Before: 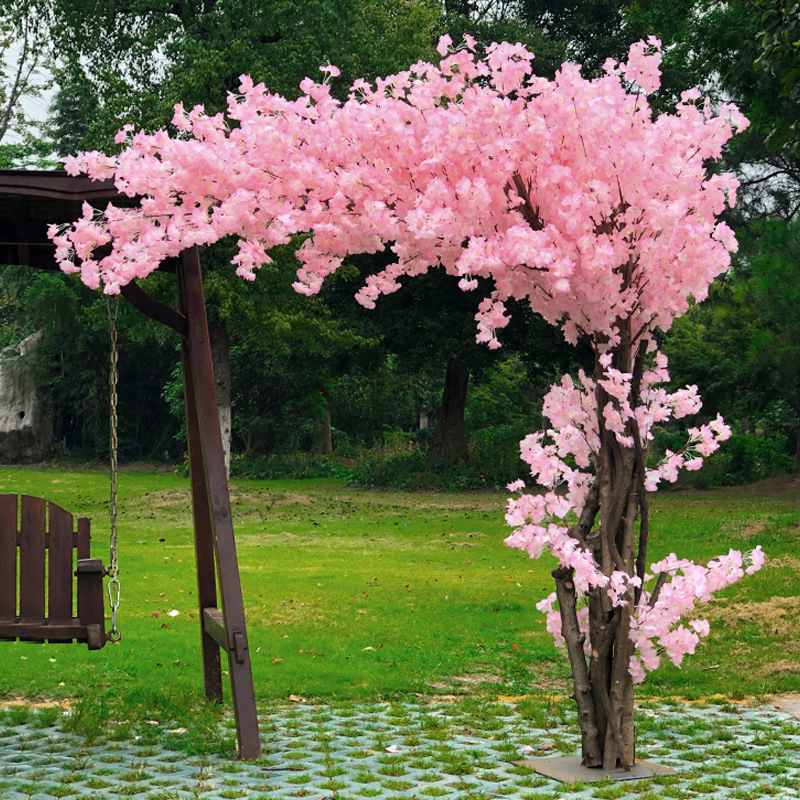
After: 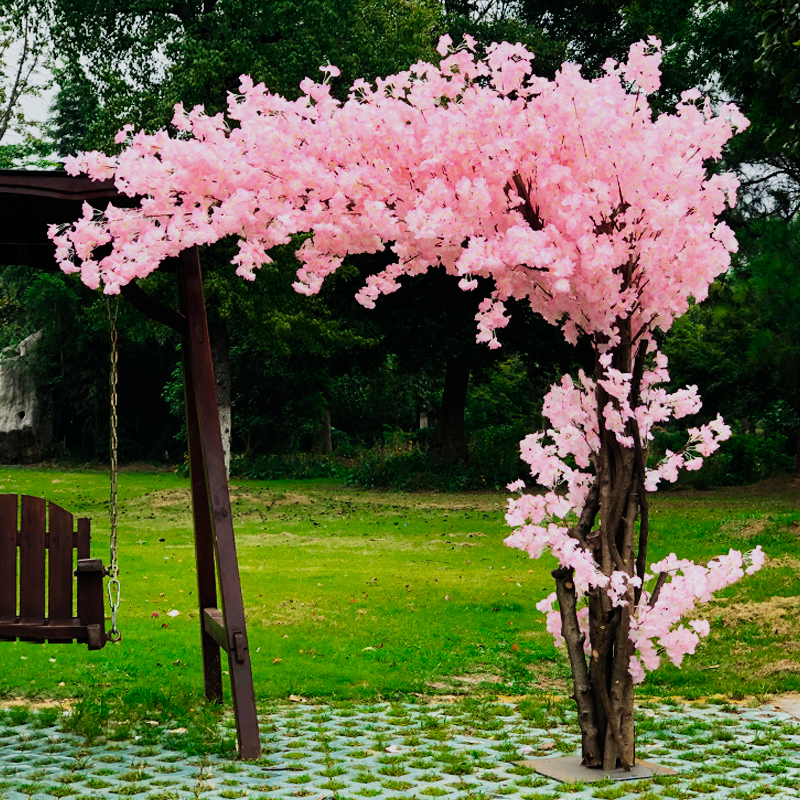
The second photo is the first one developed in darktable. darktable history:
velvia: on, module defaults
sigmoid: contrast 1.7, skew -0.1, preserve hue 0%, red attenuation 0.1, red rotation 0.035, green attenuation 0.1, green rotation -0.017, blue attenuation 0.15, blue rotation -0.052, base primaries Rec2020
